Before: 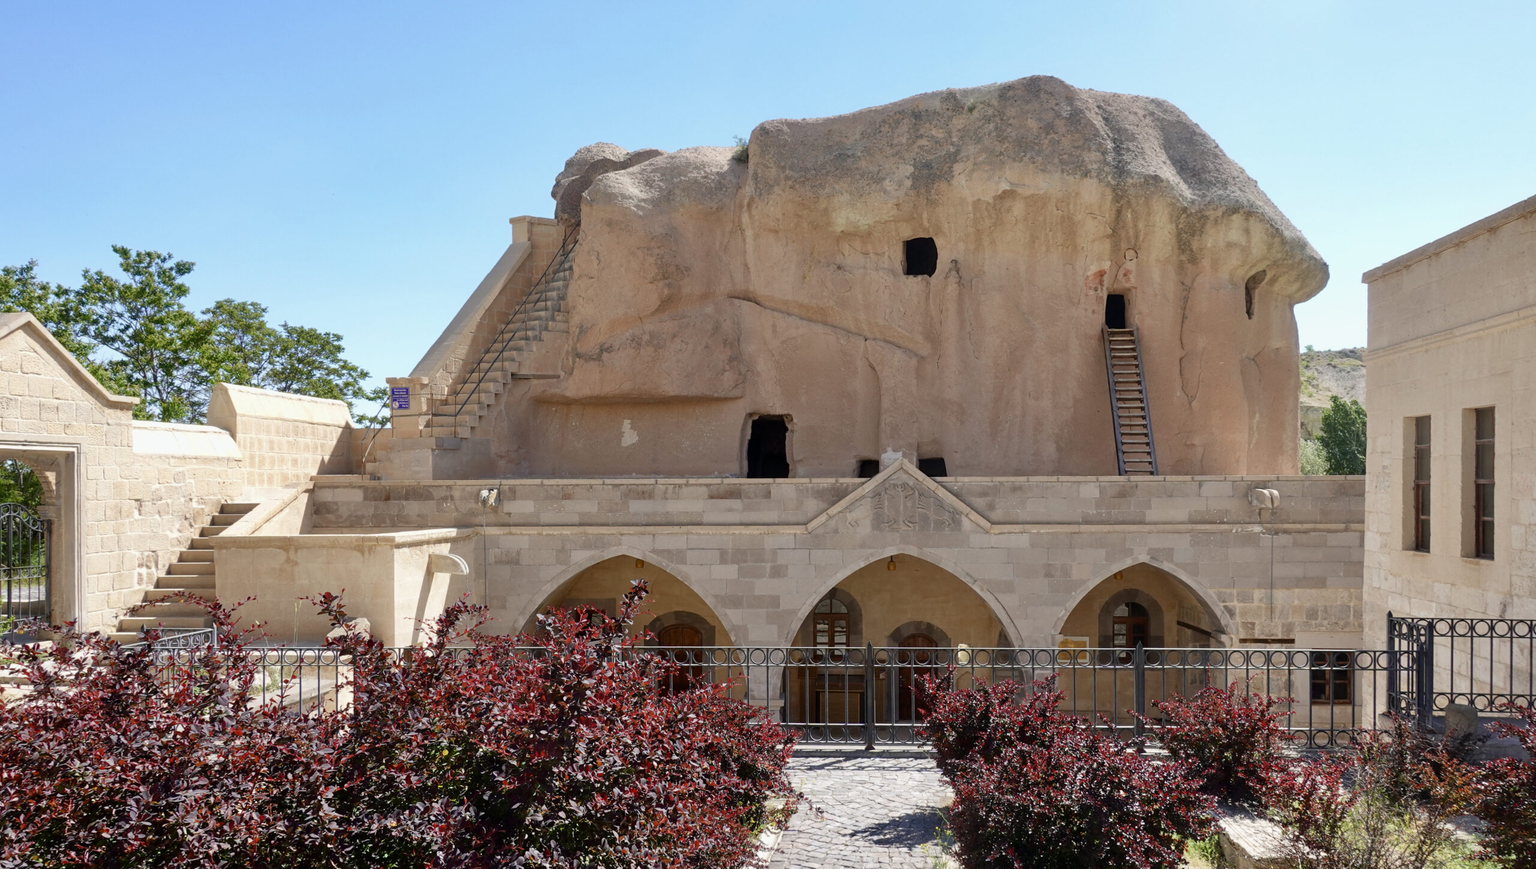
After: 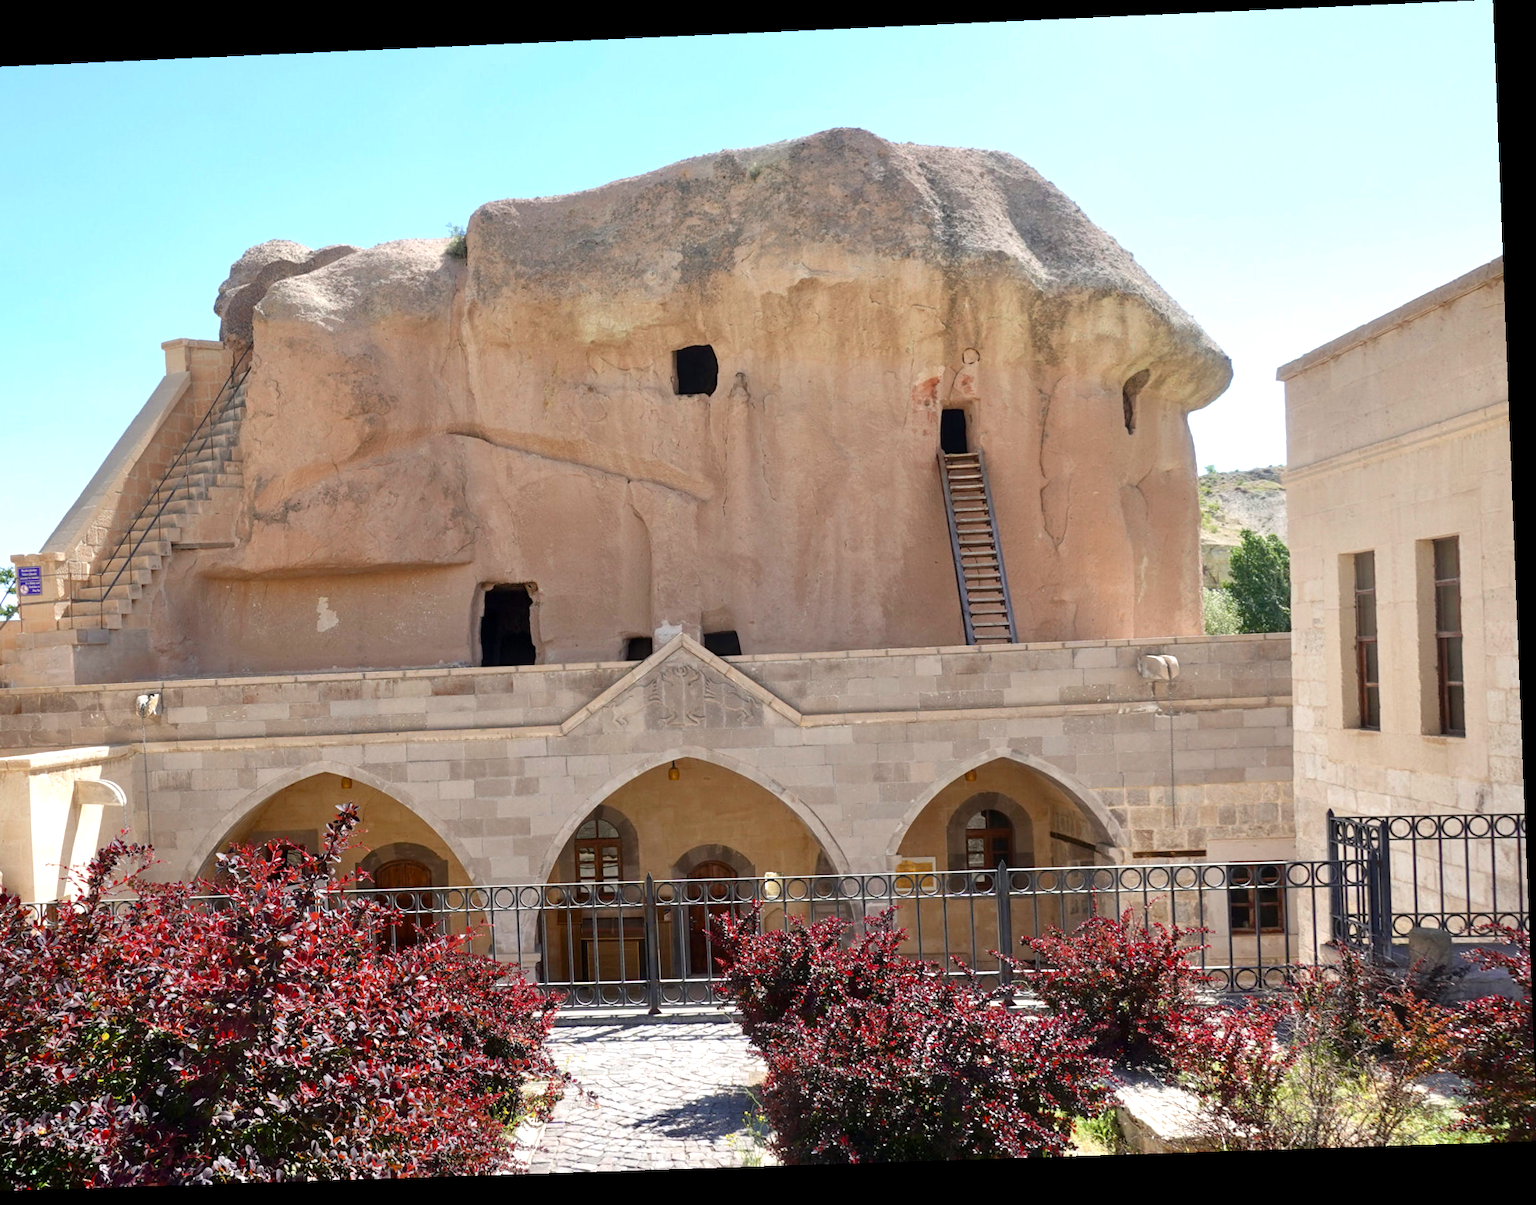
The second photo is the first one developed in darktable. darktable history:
rotate and perspective: rotation -2.22°, lens shift (horizontal) -0.022, automatic cropping off
crop and rotate: left 24.6%
exposure: exposure 0.507 EV, compensate highlight preservation false
